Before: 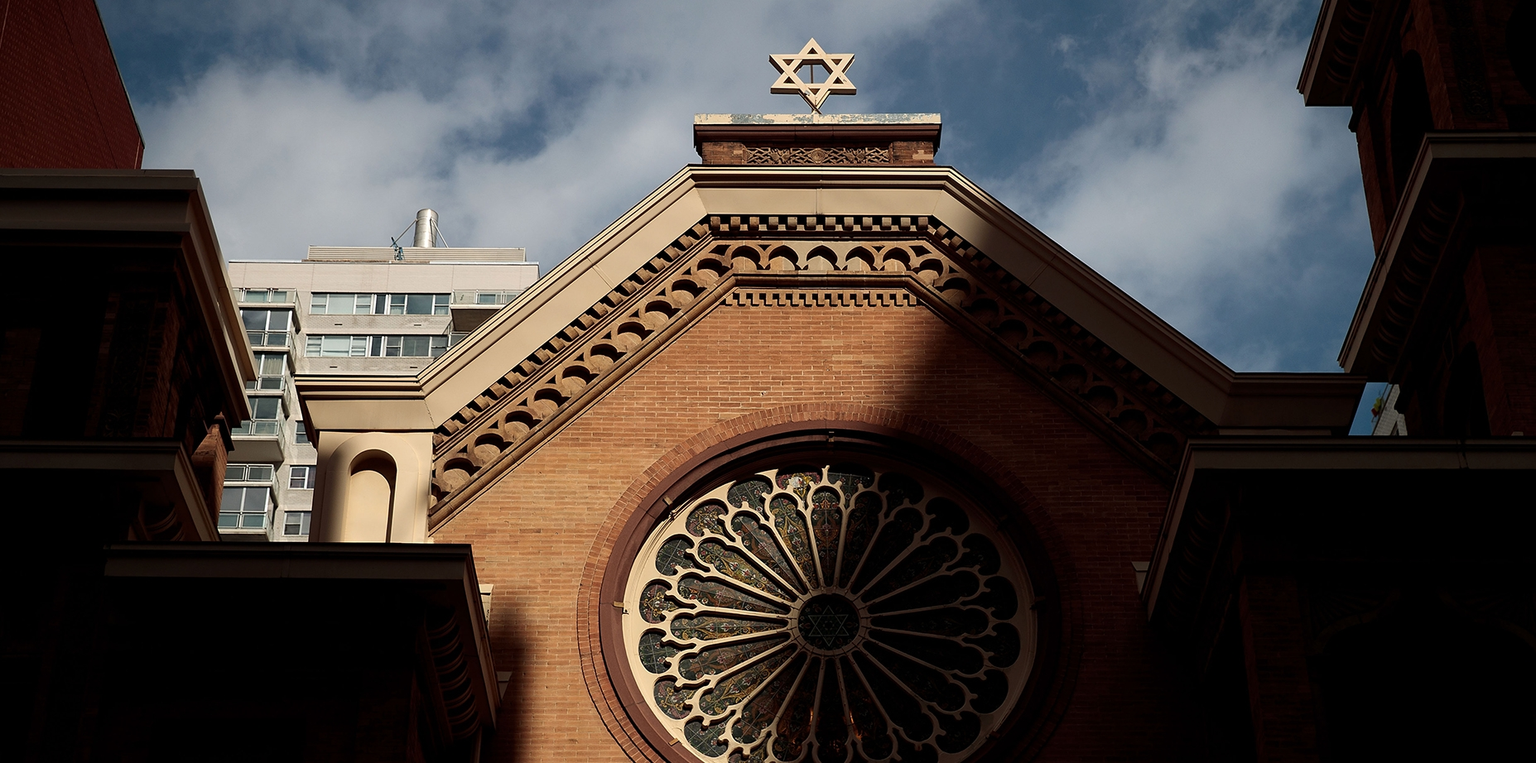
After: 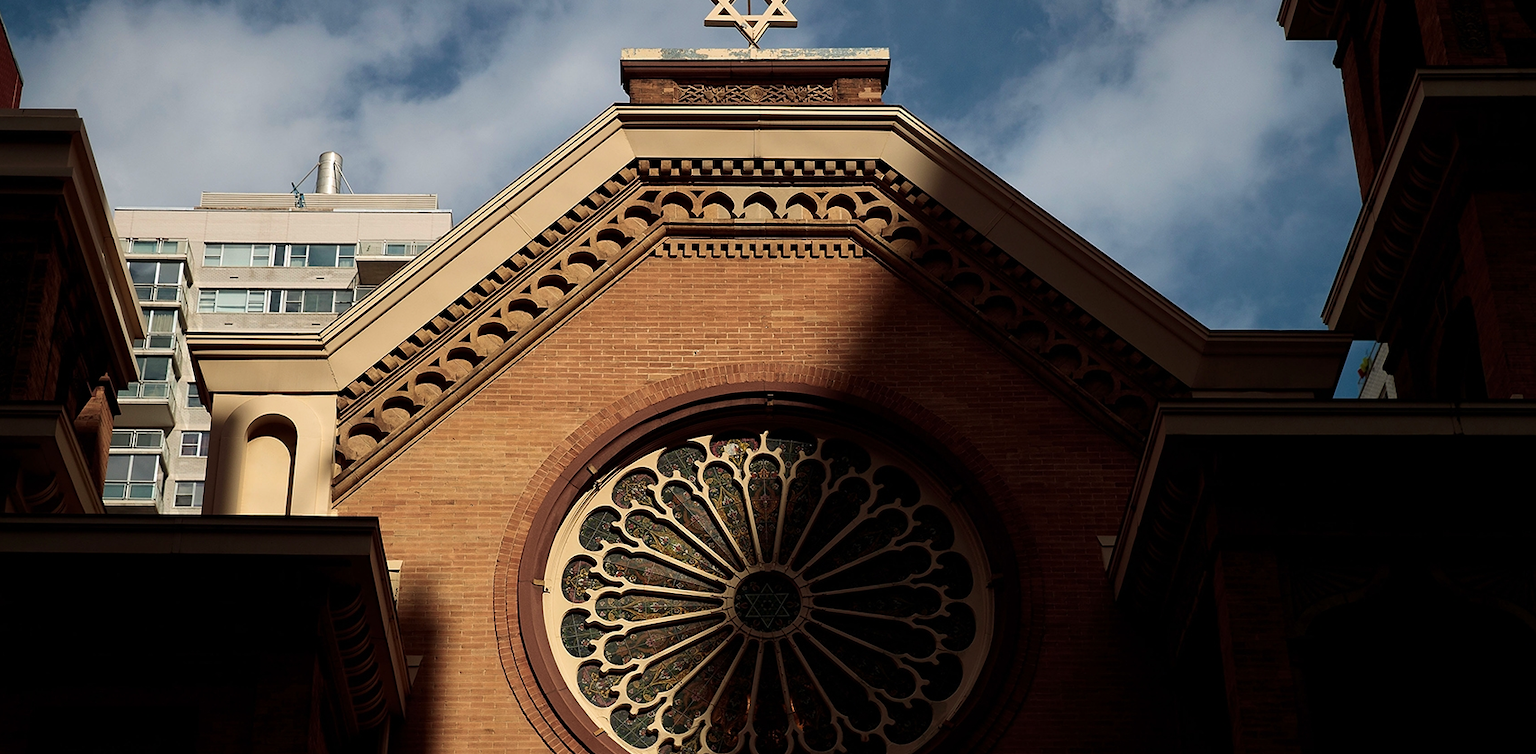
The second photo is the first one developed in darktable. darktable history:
crop and rotate: left 8.058%, top 9.125%
velvia: on, module defaults
